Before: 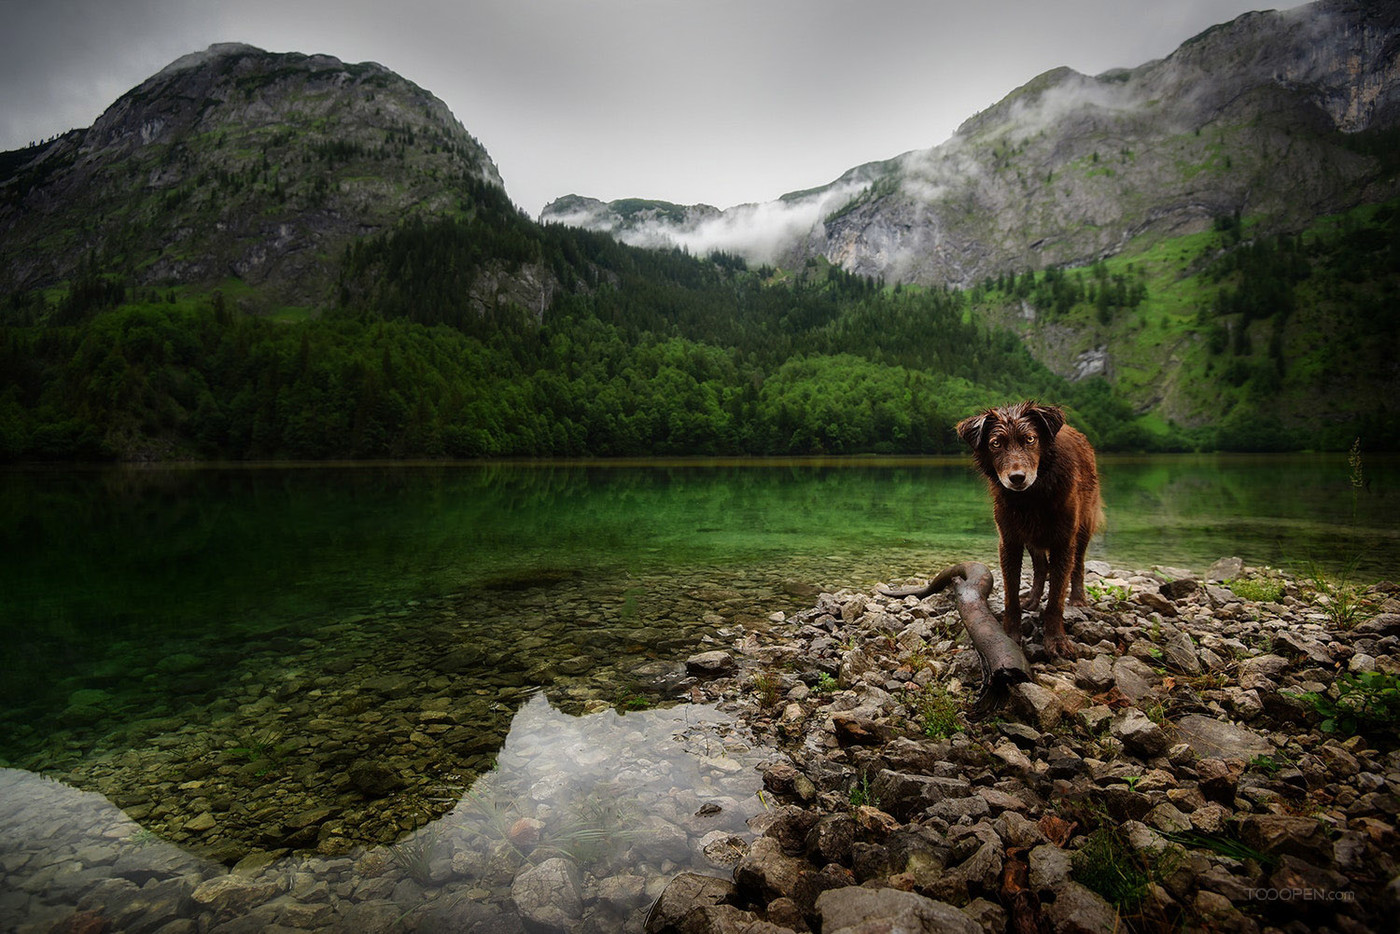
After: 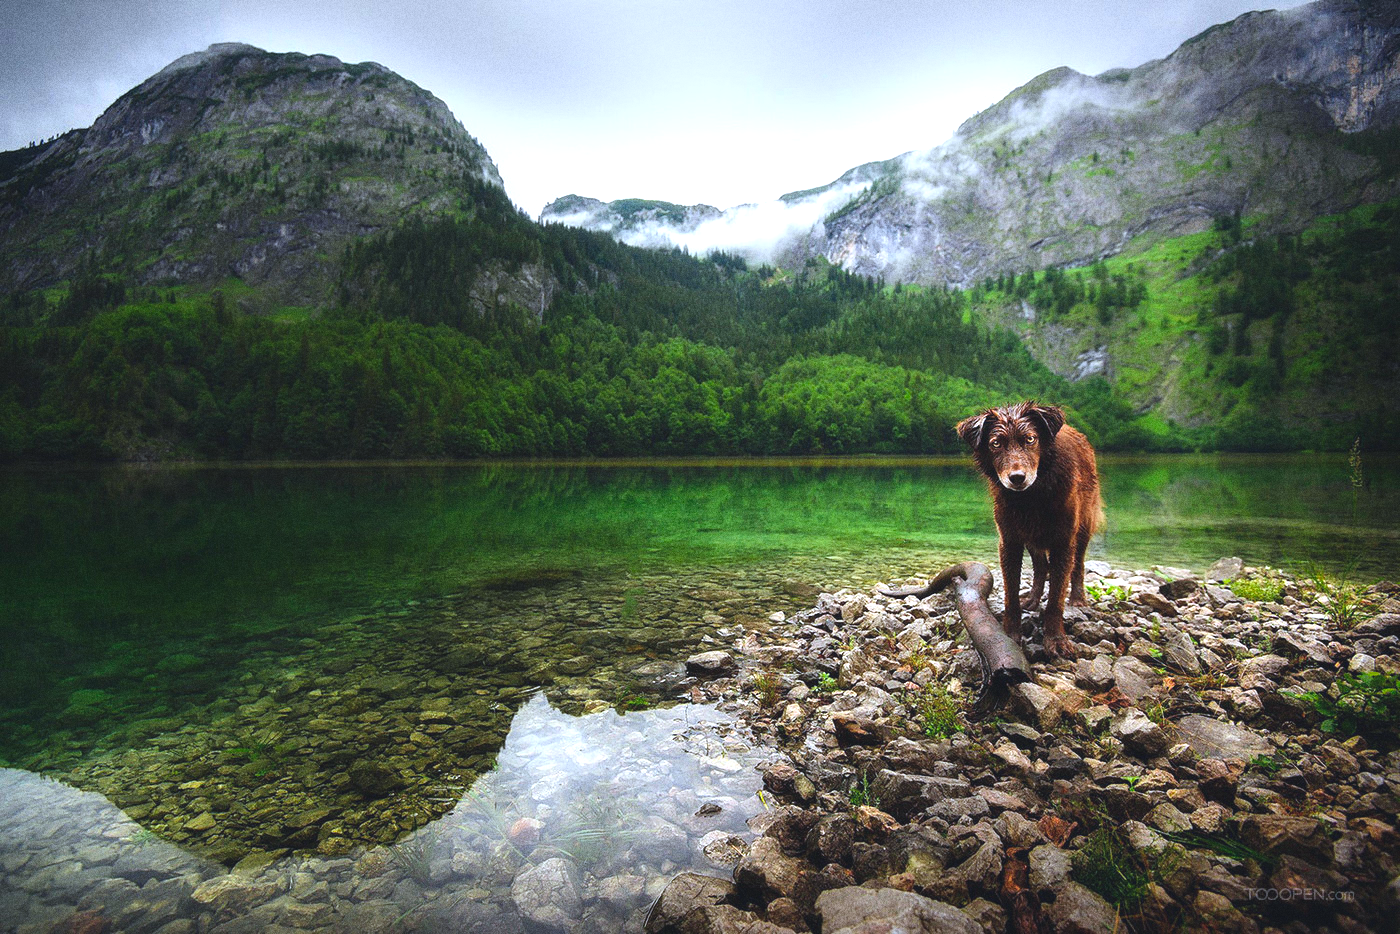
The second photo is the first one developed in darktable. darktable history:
exposure: black level correction -0.005, exposure 1.002 EV, compensate highlight preservation false
grain: coarseness 8.68 ISO, strength 31.94%
color calibration: output R [0.994, 0.059, -0.119, 0], output G [-0.036, 1.09, -0.119, 0], output B [0.078, -0.108, 0.961, 0], illuminant custom, x 0.371, y 0.382, temperature 4281.14 K
color balance: output saturation 110%
